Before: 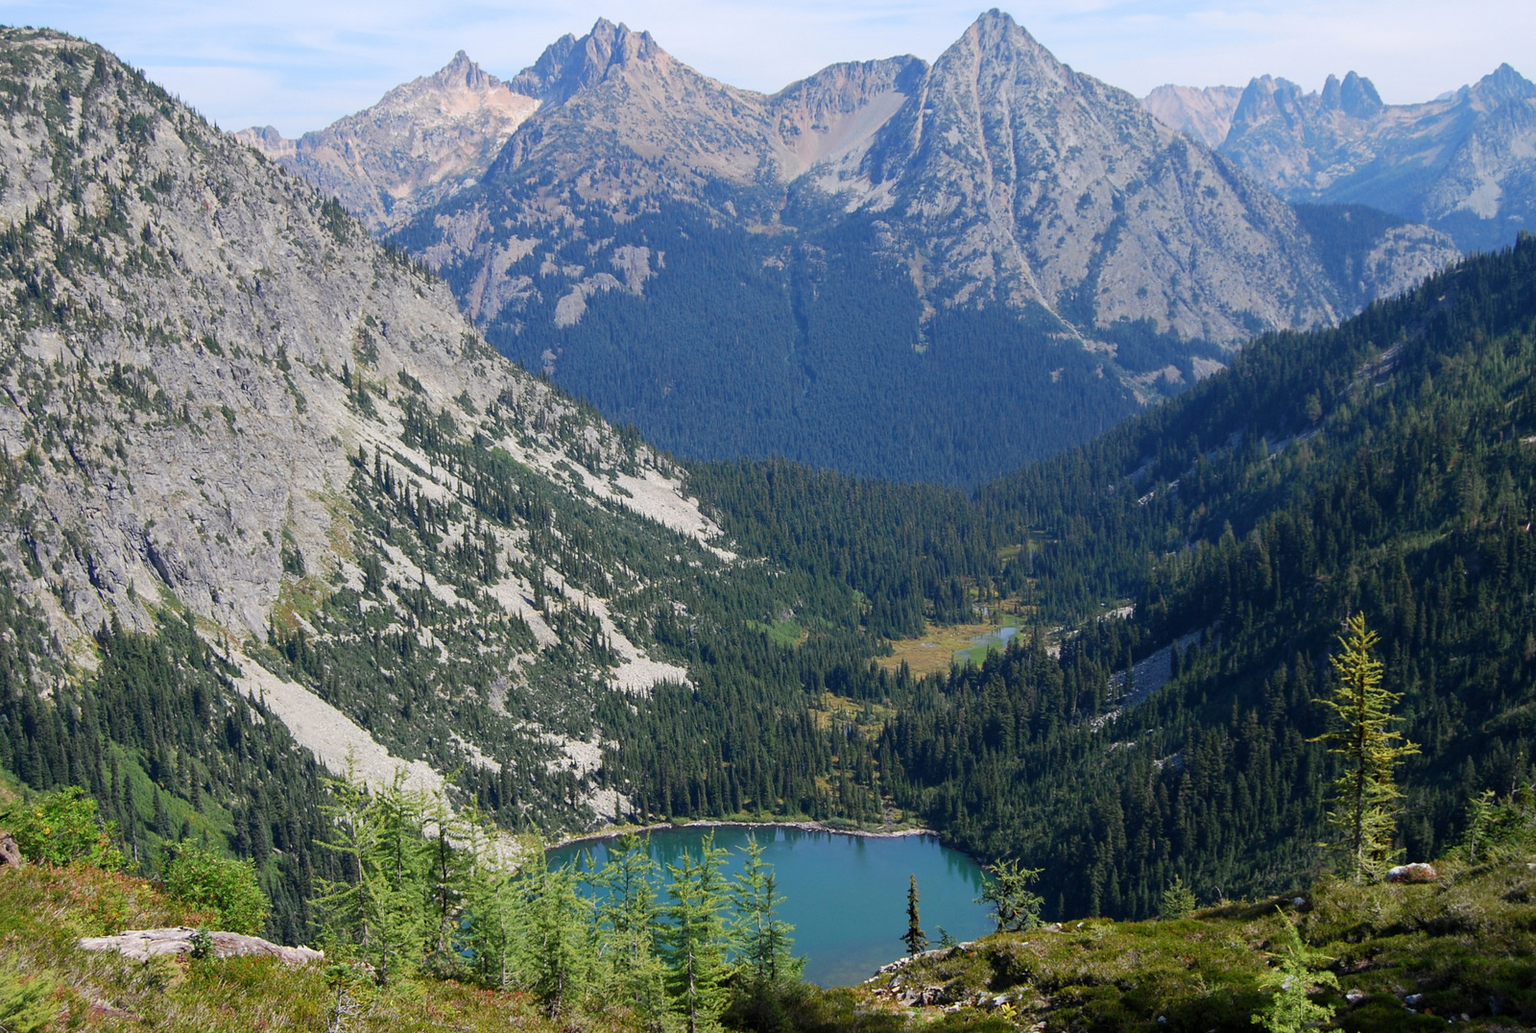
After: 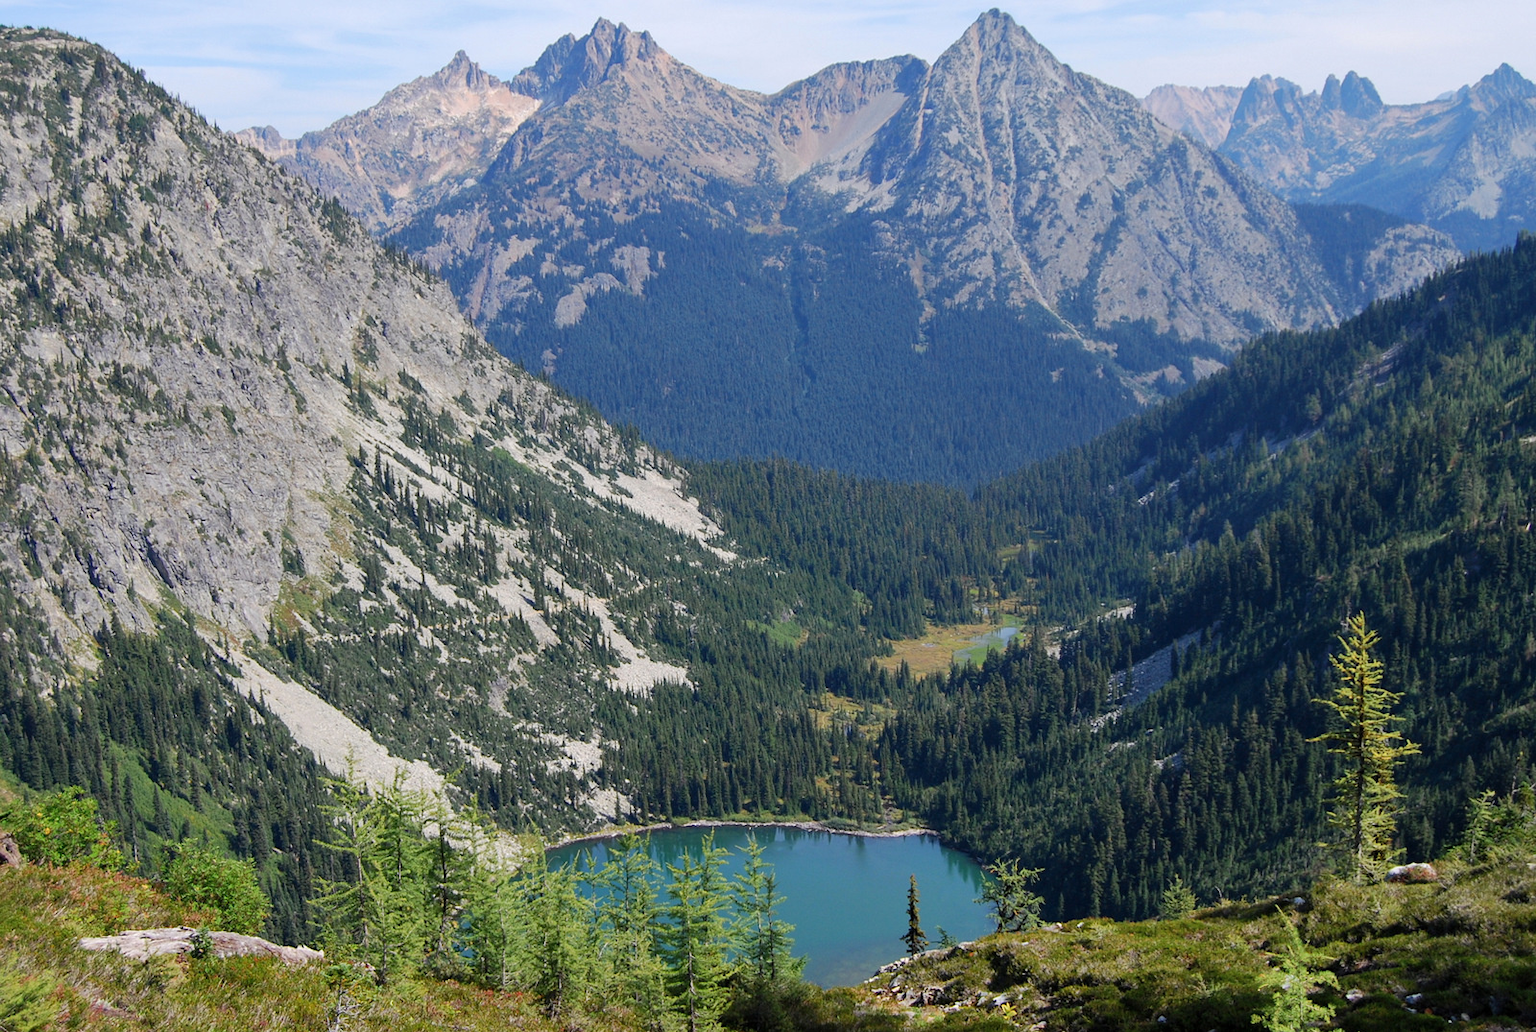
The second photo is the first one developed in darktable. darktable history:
shadows and highlights: shadows 36.54, highlights -27.43, soften with gaussian
